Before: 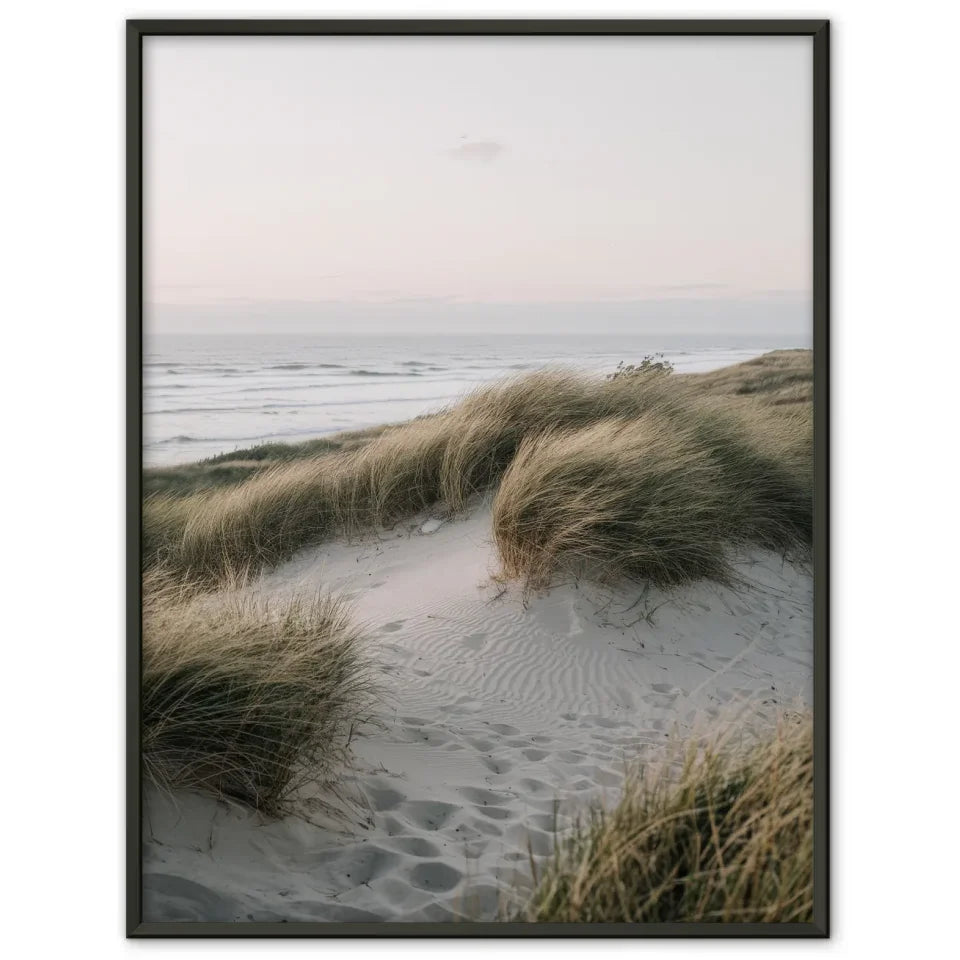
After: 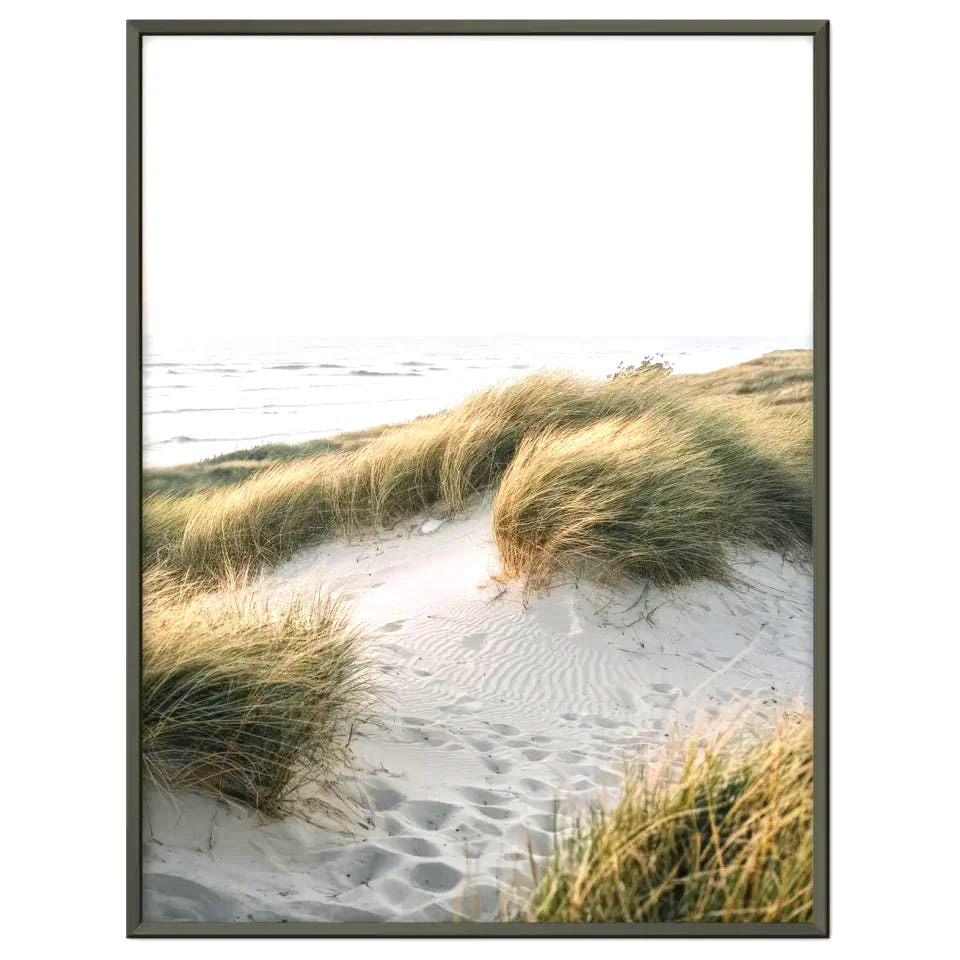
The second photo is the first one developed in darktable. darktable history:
color zones: curves: ch0 [(0.224, 0.526) (0.75, 0.5)]; ch1 [(0.055, 0.526) (0.224, 0.761) (0.377, 0.526) (0.75, 0.5)]
exposure: black level correction 0, exposure 1.388 EV, compensate exposure bias true, compensate highlight preservation false
tone equalizer: -8 EV -0.002 EV, -7 EV 0.005 EV, -6 EV -0.009 EV, -5 EV 0.011 EV, -4 EV -0.012 EV, -3 EV 0.007 EV, -2 EV -0.062 EV, -1 EV -0.293 EV, +0 EV -0.582 EV, smoothing diameter 2%, edges refinement/feathering 20, mask exposure compensation -1.57 EV, filter diffusion 5
